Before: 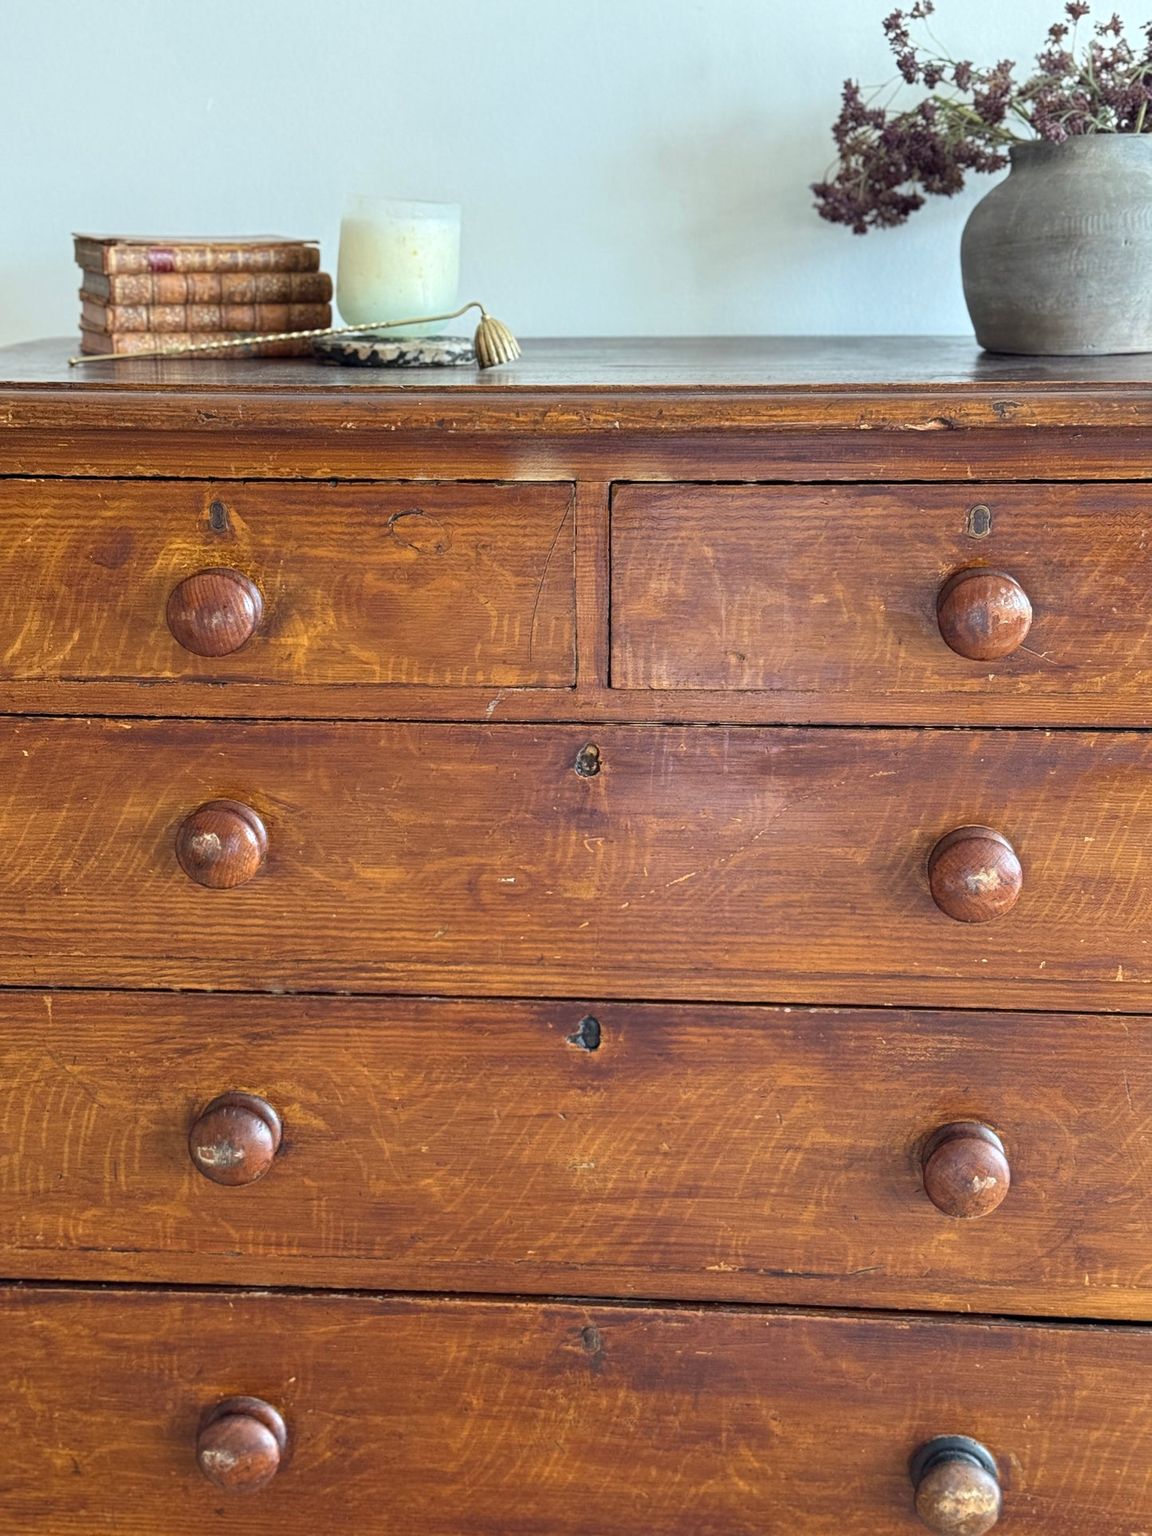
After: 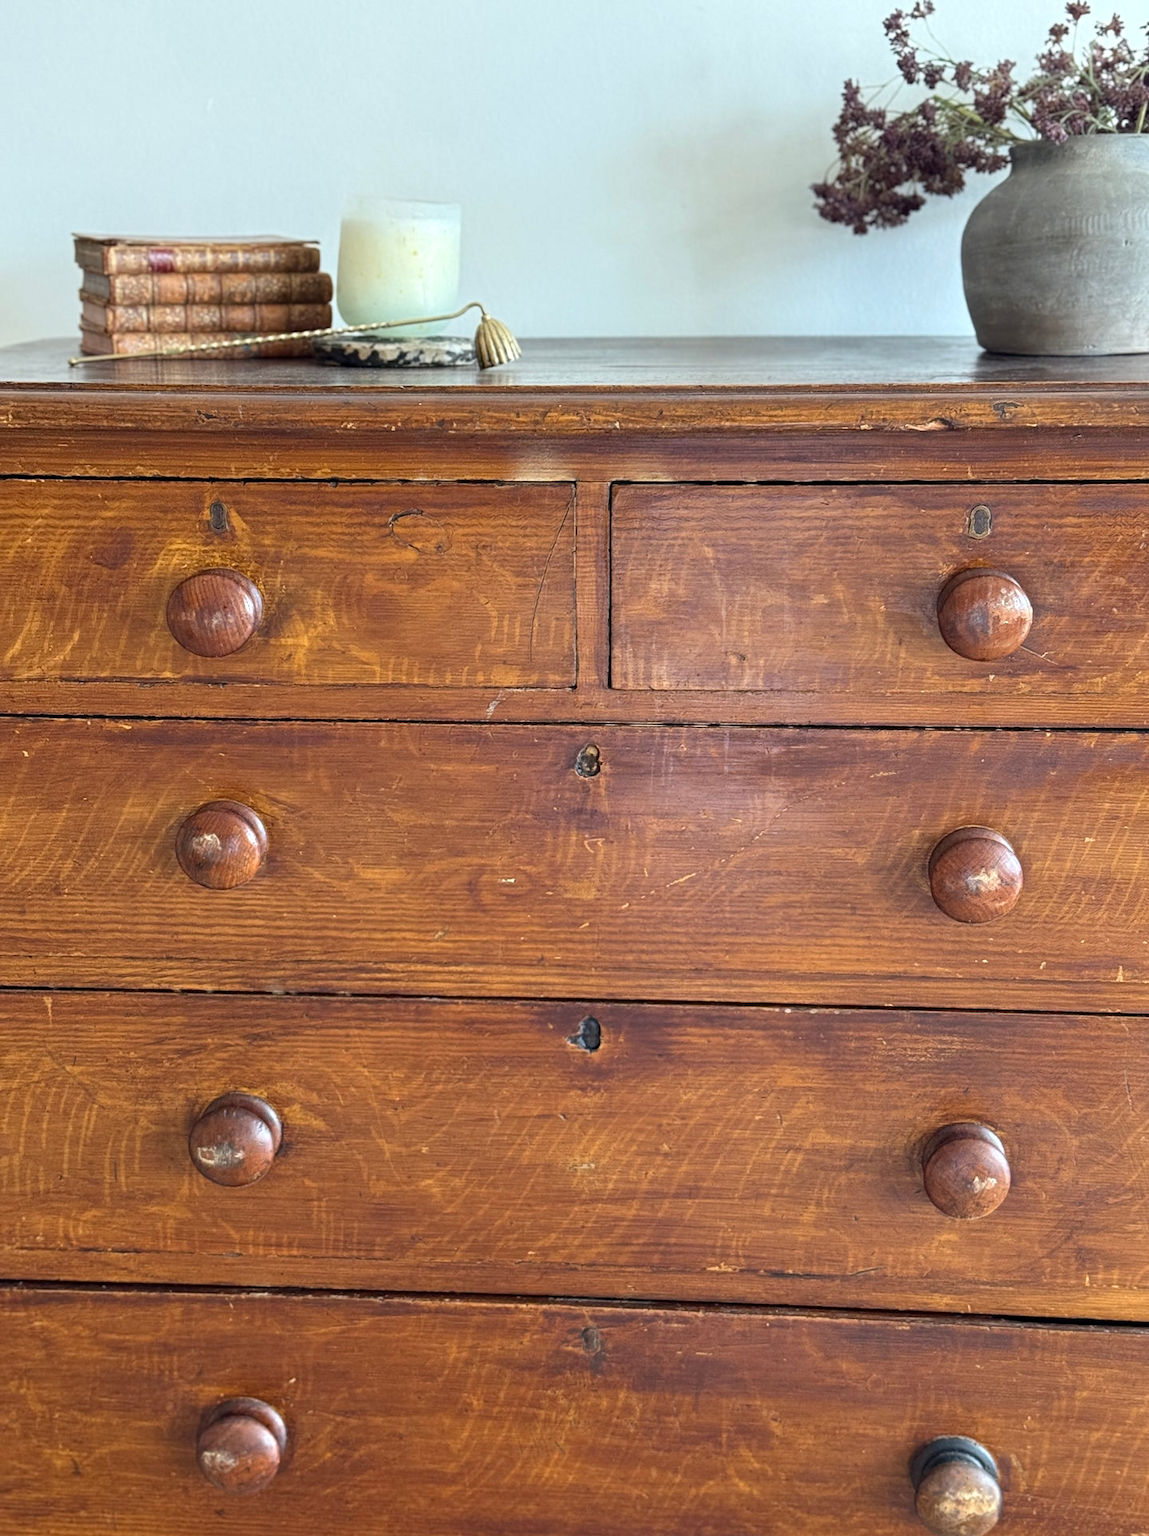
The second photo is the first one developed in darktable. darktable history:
shadows and highlights: shadows -9.54, white point adjustment 1.58, highlights 9.89
